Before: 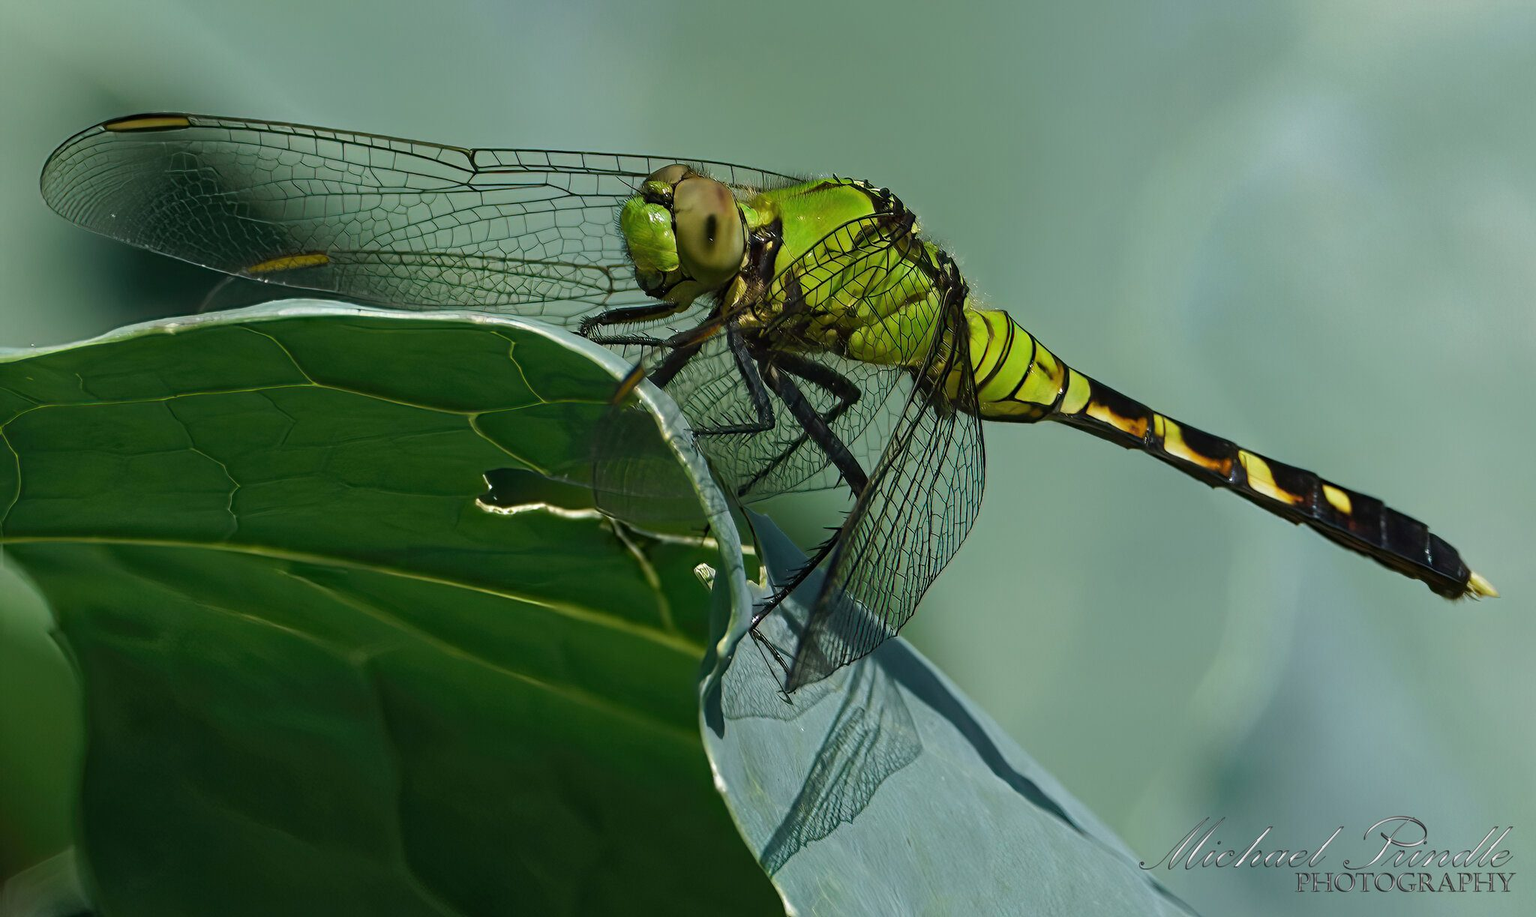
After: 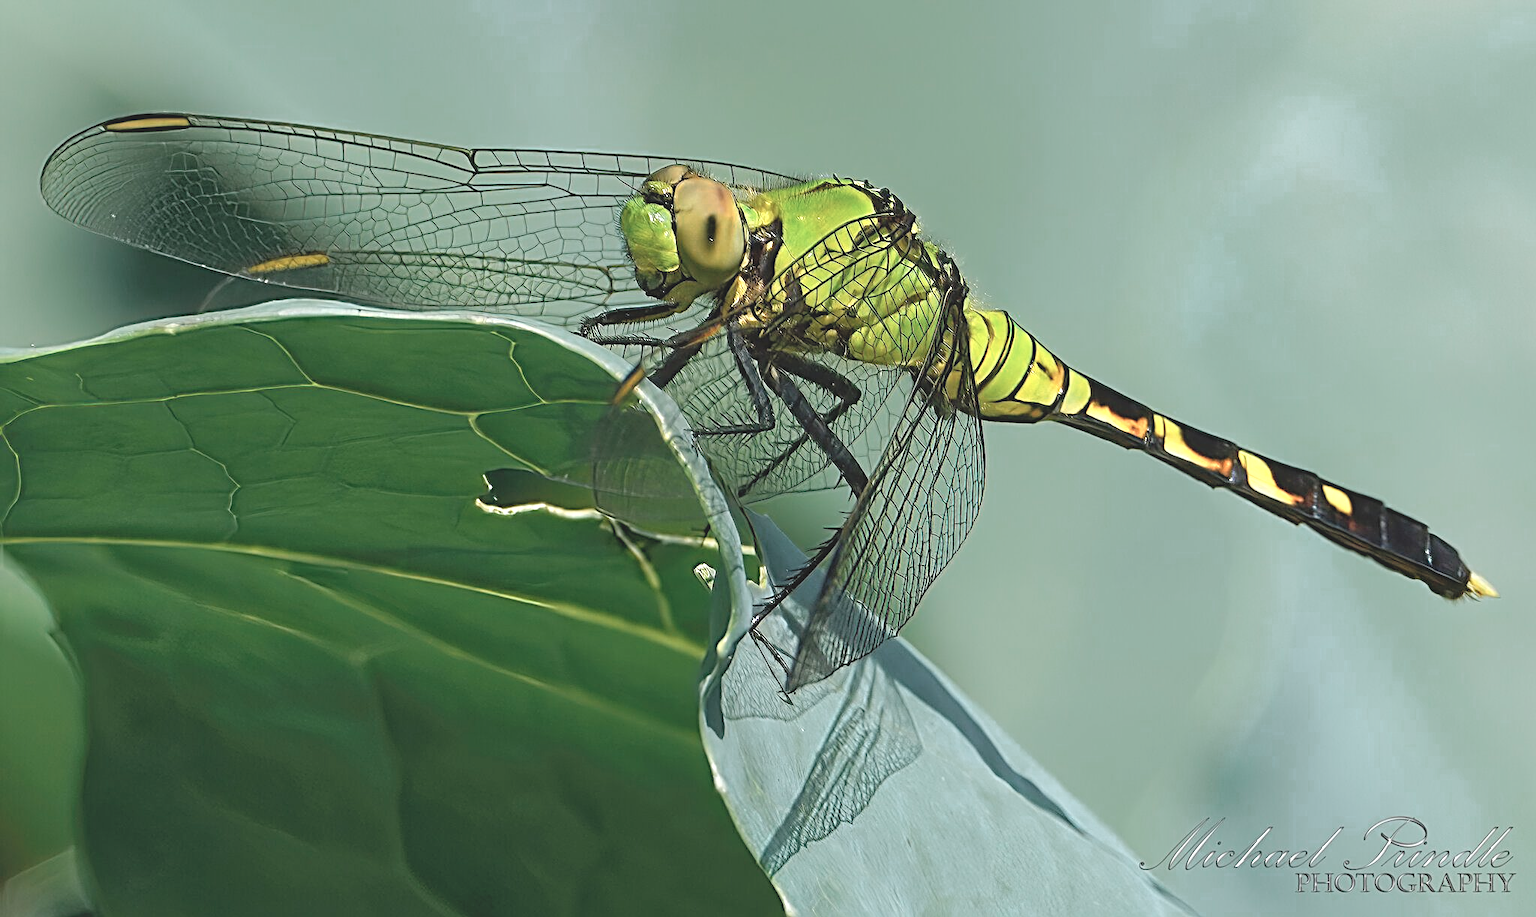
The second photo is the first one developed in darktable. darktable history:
sharpen: radius 2.827, amount 0.705
color zones: curves: ch0 [(0.018, 0.548) (0.197, 0.654) (0.425, 0.447) (0.605, 0.658) (0.732, 0.579)]; ch1 [(0.105, 0.531) (0.224, 0.531) (0.386, 0.39) (0.618, 0.456) (0.732, 0.456) (0.956, 0.421)]; ch2 [(0.039, 0.583) (0.215, 0.465) (0.399, 0.544) (0.465, 0.548) (0.614, 0.447) (0.724, 0.43) (0.882, 0.623) (0.956, 0.632)]
base curve: preserve colors none
tone equalizer: edges refinement/feathering 500, mask exposure compensation -1.57 EV, preserve details no
levels: levels [0.044, 0.416, 0.908]
contrast brightness saturation: contrast -0.141, brightness 0.05, saturation -0.124
exposure: exposure -0.142 EV, compensate highlight preservation false
